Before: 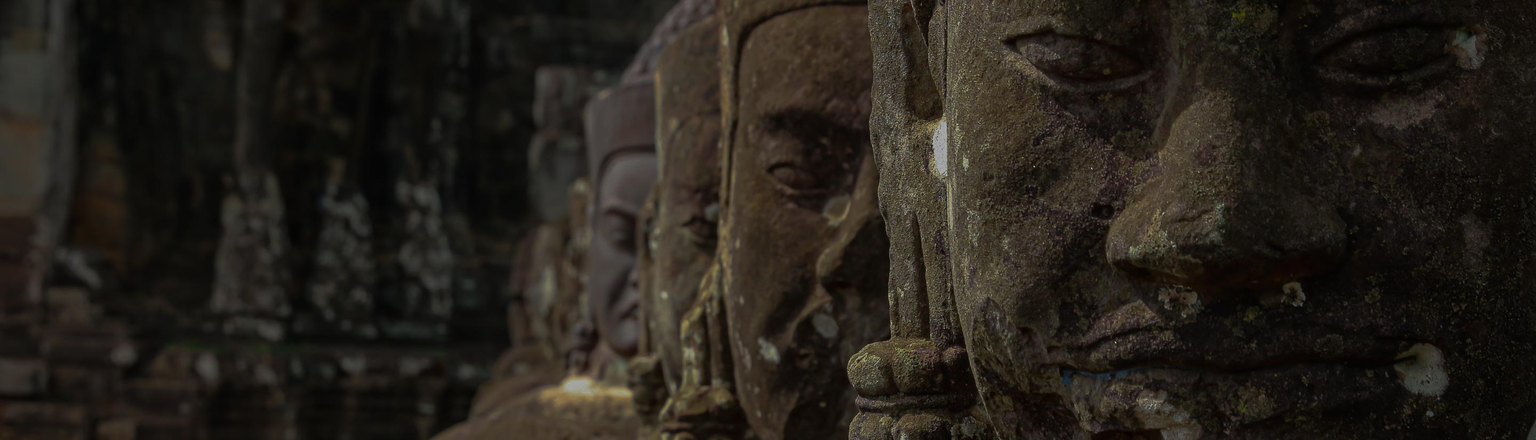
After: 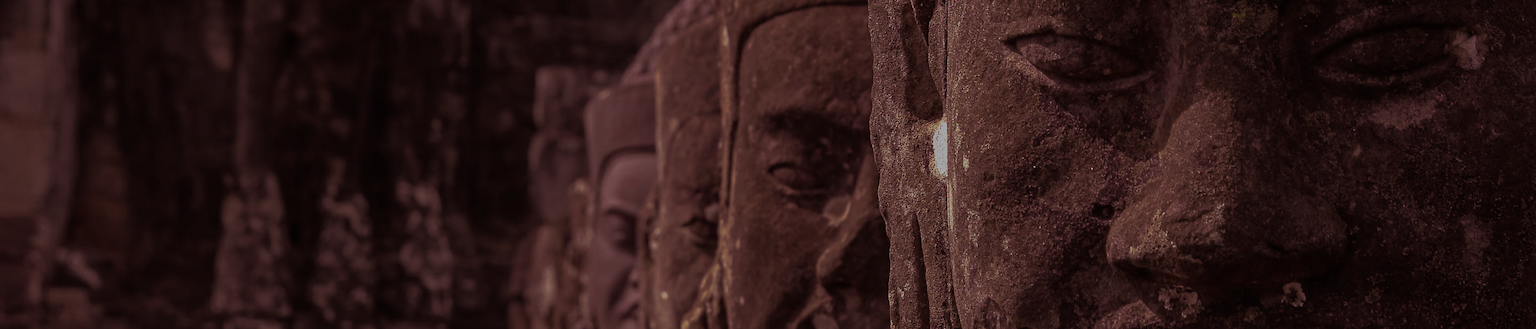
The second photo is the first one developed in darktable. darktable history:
crop: bottom 24.967%
split-toning: shadows › hue 360°
